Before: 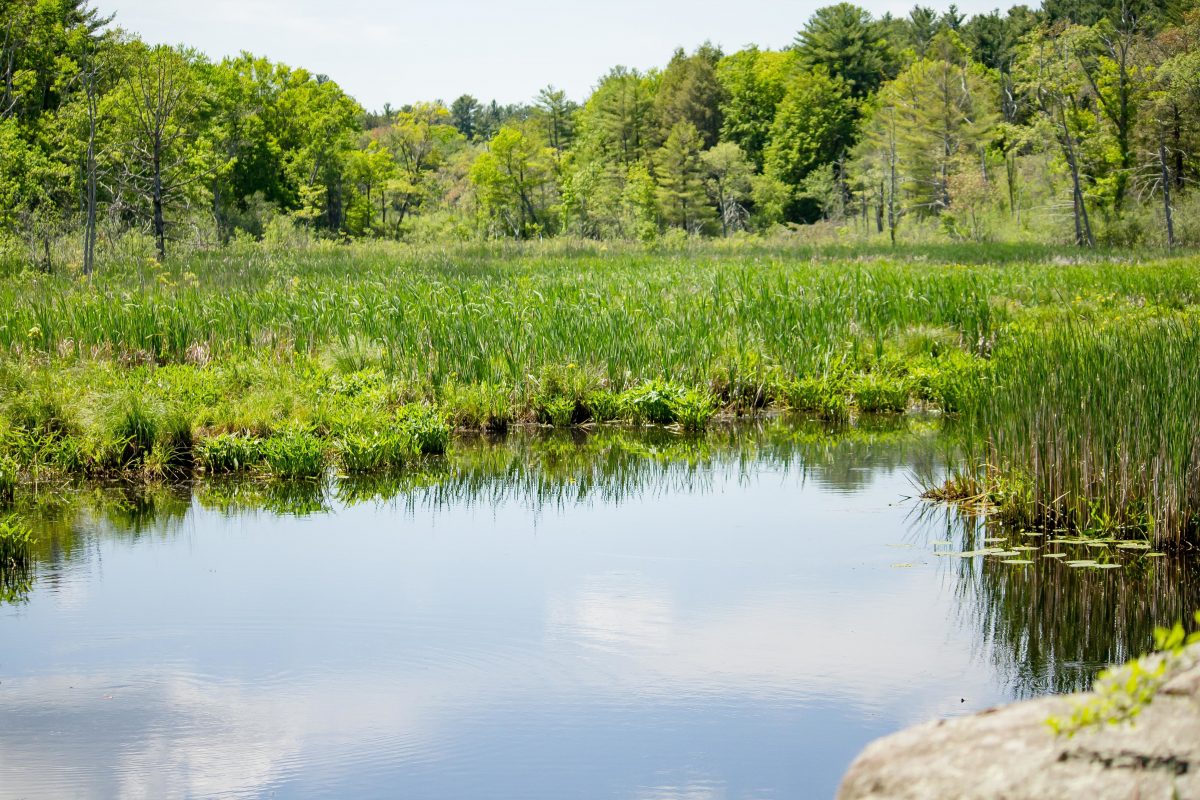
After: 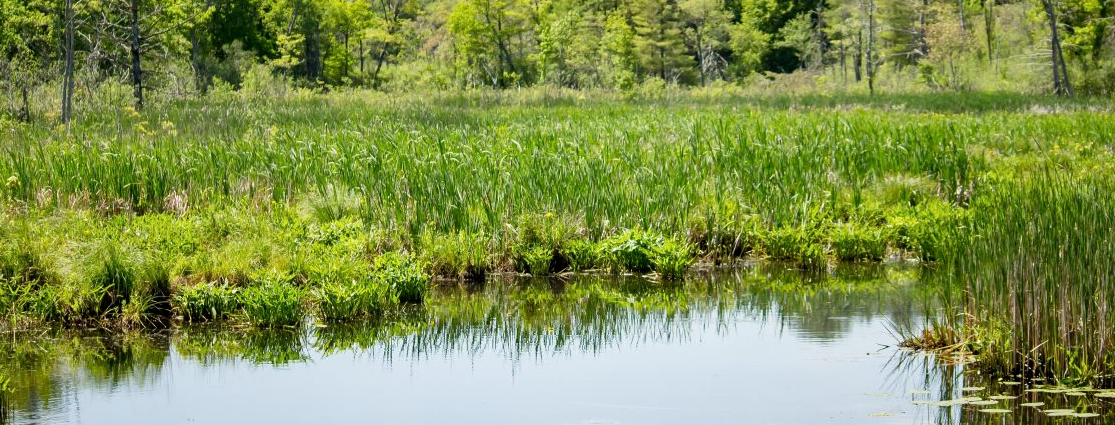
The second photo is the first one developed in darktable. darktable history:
crop: left 1.839%, top 18.906%, right 5.214%, bottom 27.912%
local contrast: mode bilateral grid, contrast 19, coarseness 51, detail 119%, midtone range 0.2
